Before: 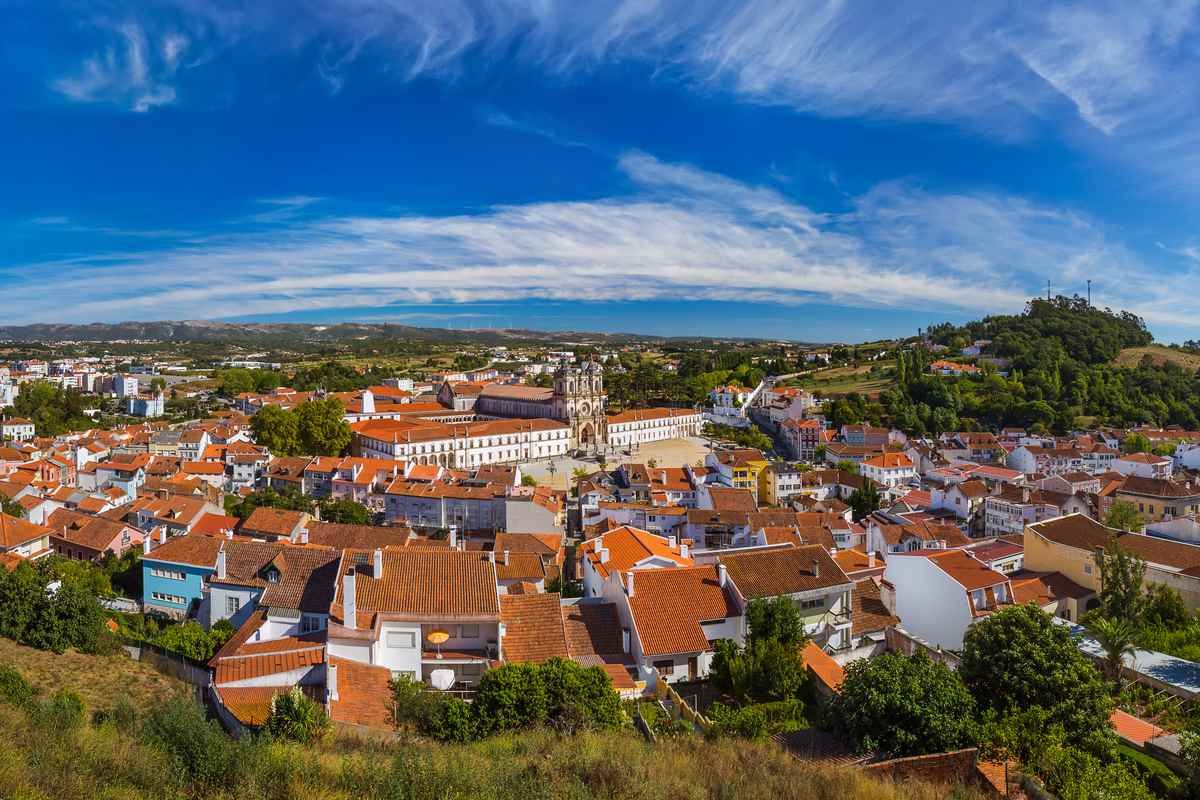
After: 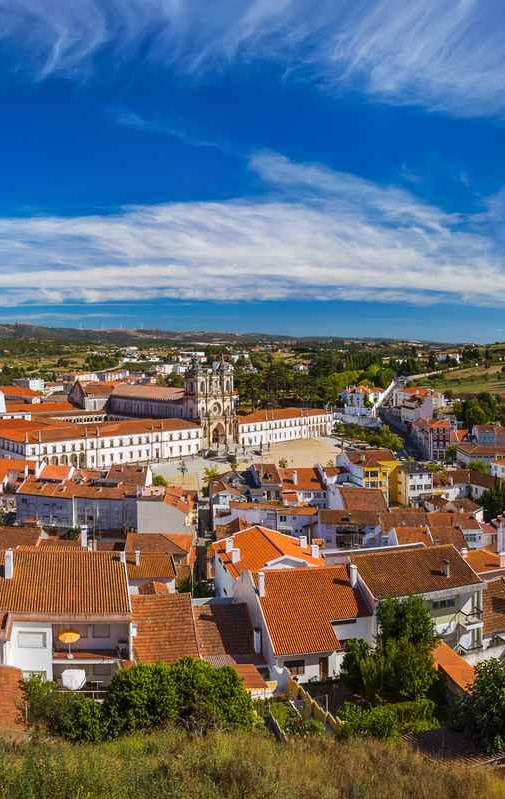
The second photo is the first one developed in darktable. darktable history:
crop: left 30.791%, right 27.112%
